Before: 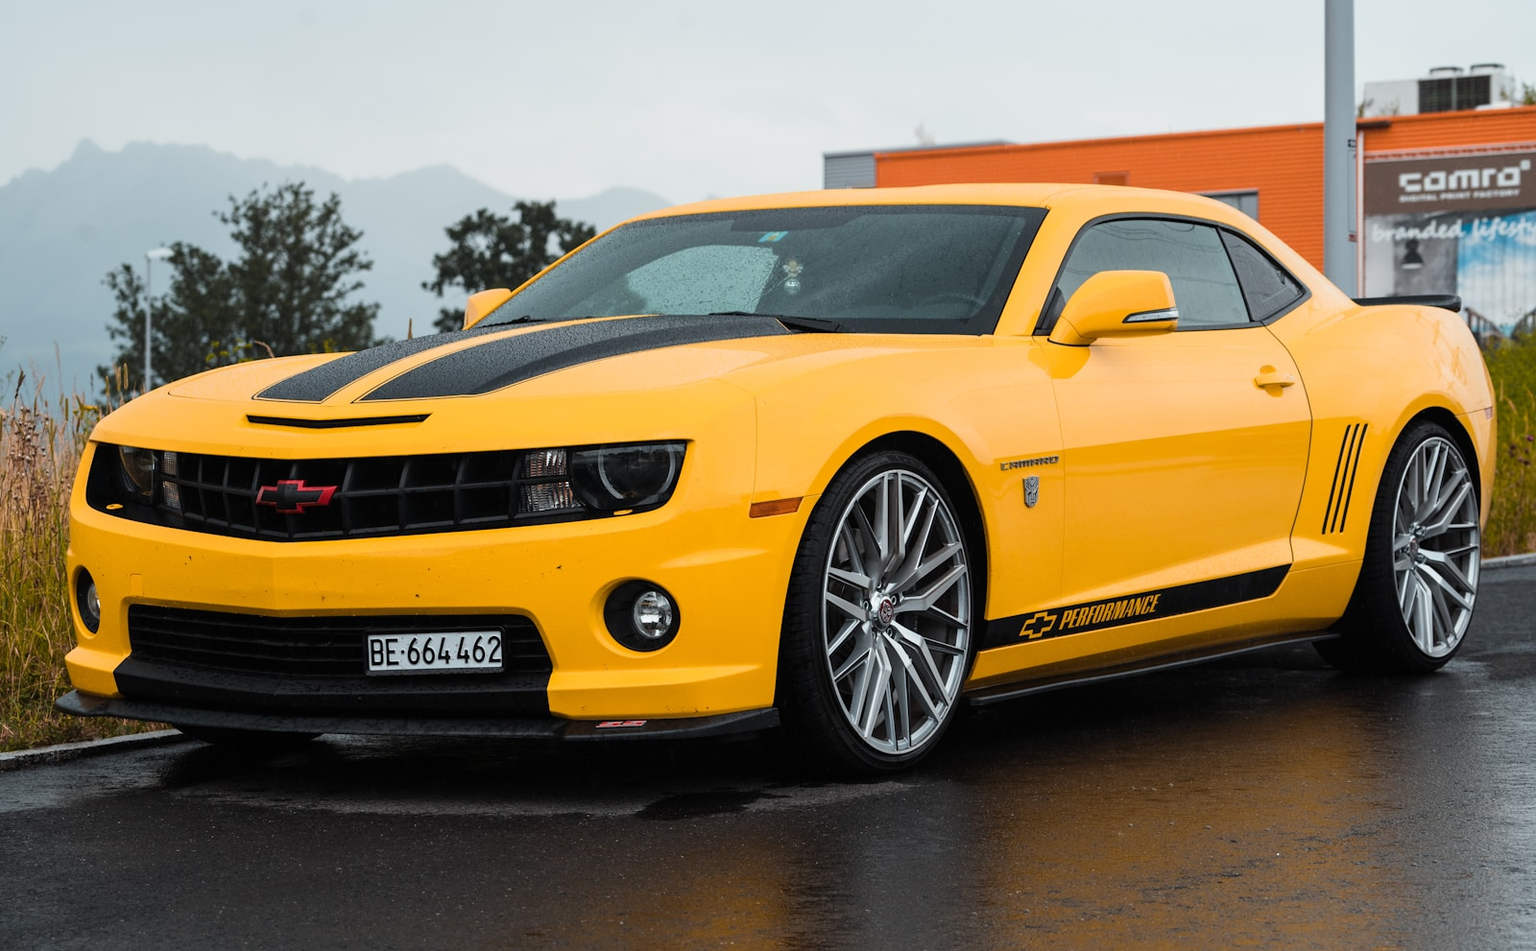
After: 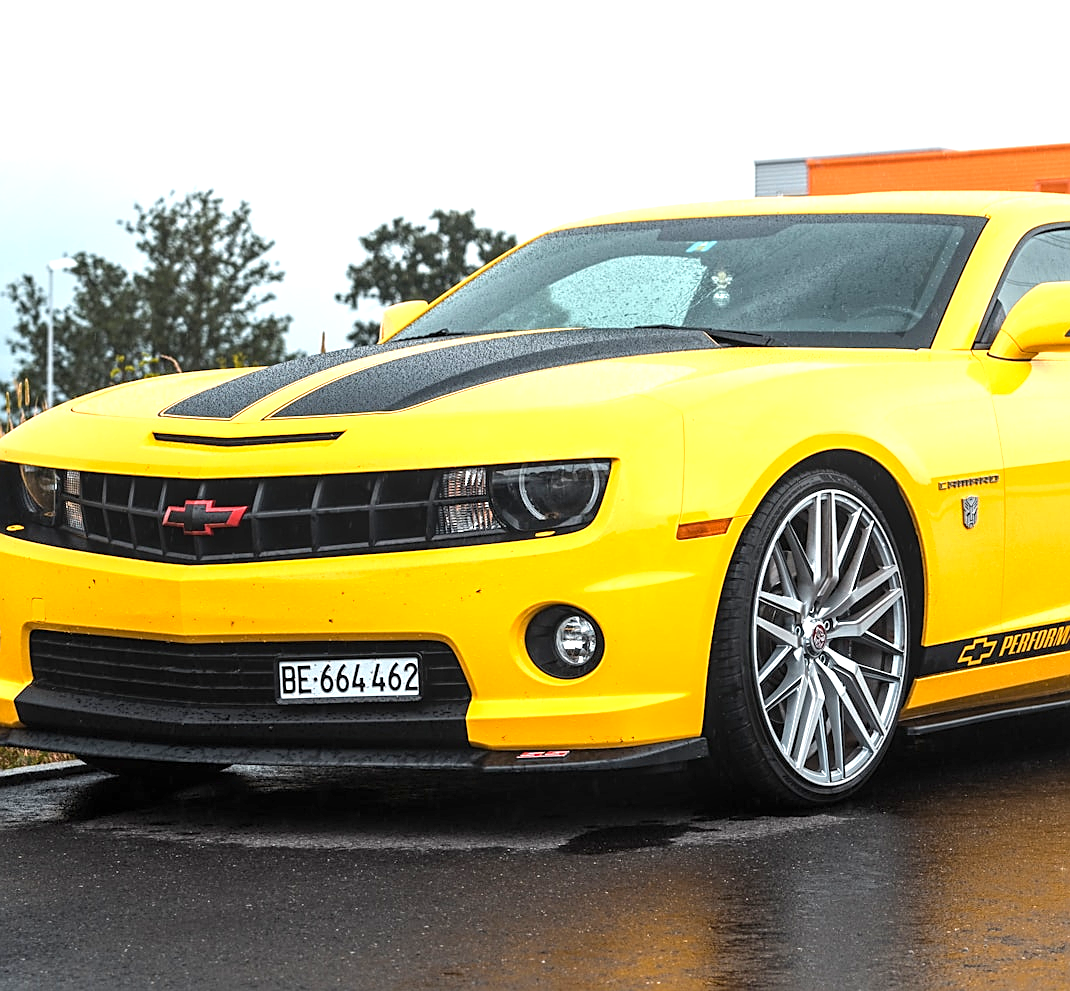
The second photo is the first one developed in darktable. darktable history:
exposure: black level correction 0.001, exposure 1.127 EV, compensate exposure bias true, compensate highlight preservation false
sharpen: on, module defaults
crop and rotate: left 6.507%, right 26.59%
local contrast: on, module defaults
